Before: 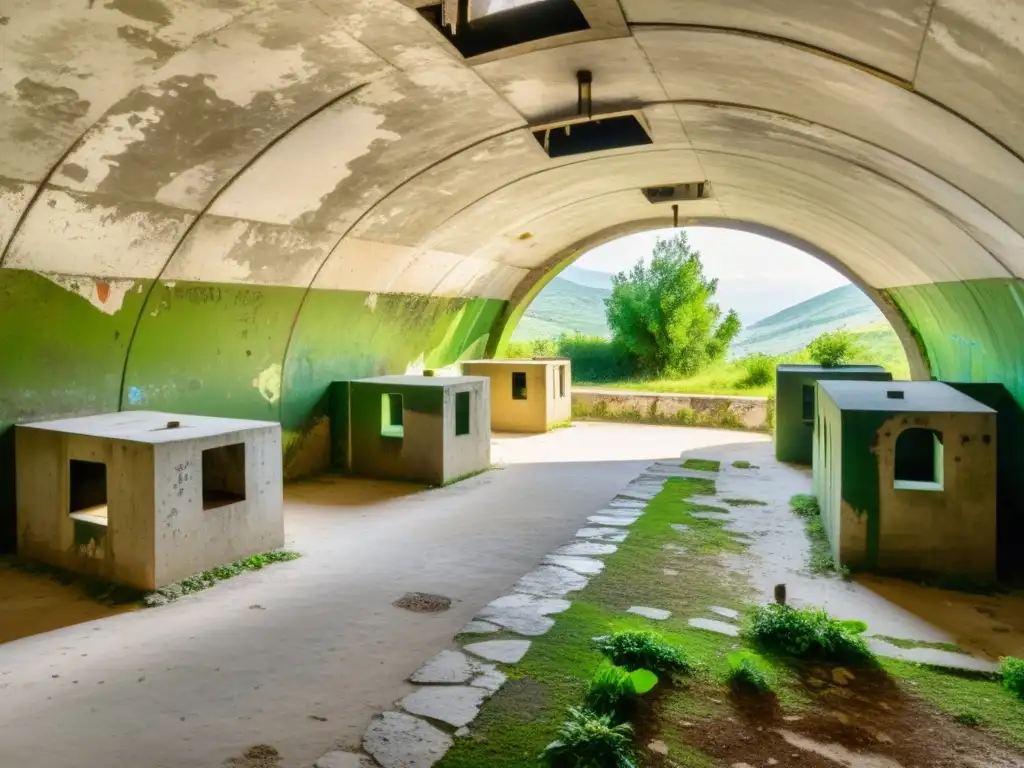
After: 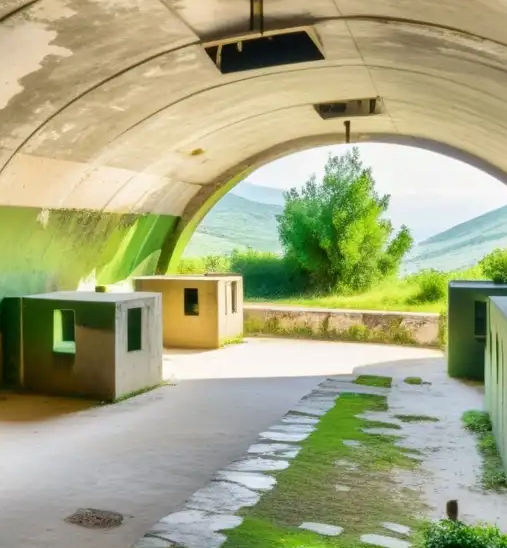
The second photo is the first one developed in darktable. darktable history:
crop: left 32.075%, top 10.976%, right 18.355%, bottom 17.596%
tone equalizer: on, module defaults
